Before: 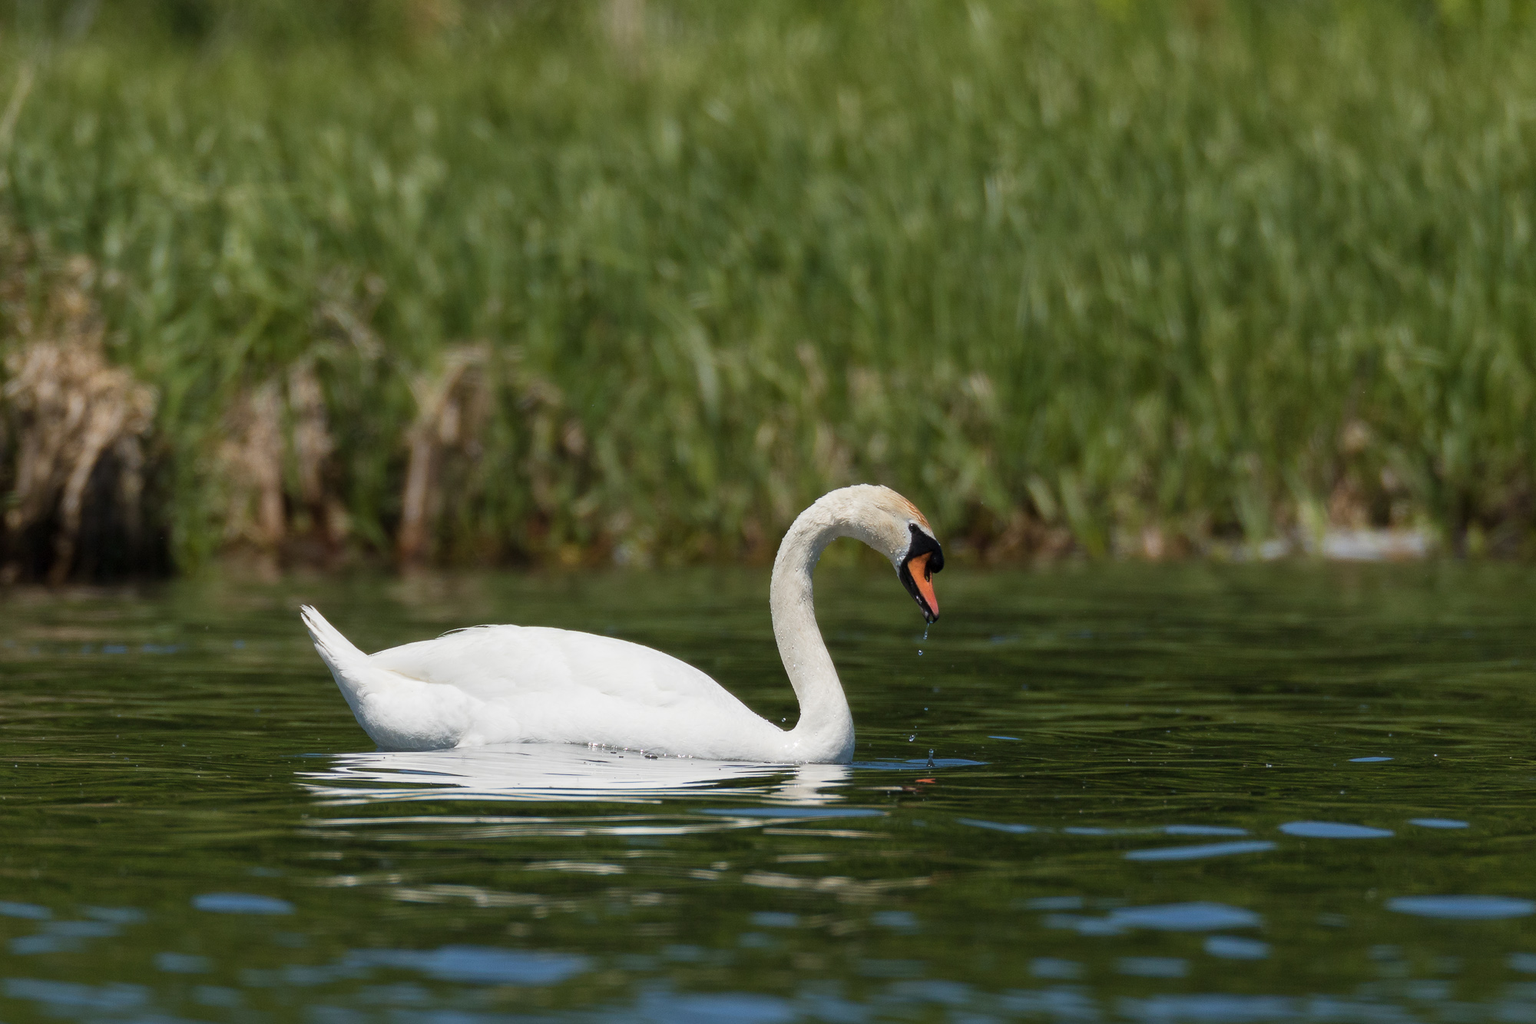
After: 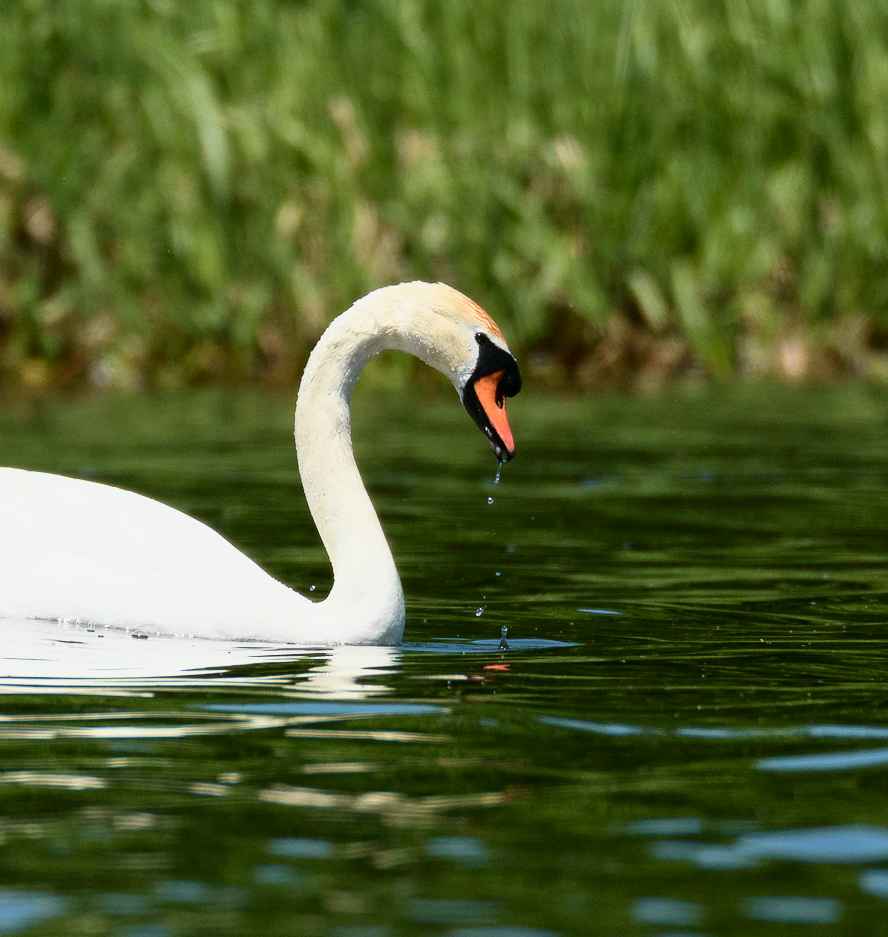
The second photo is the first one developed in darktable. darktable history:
crop: left 35.432%, top 26.233%, right 20.145%, bottom 3.432%
tone curve: curves: ch0 [(0, 0) (0.131, 0.094) (0.326, 0.386) (0.481, 0.623) (0.593, 0.764) (0.812, 0.933) (1, 0.974)]; ch1 [(0, 0) (0.366, 0.367) (0.475, 0.453) (0.494, 0.493) (0.504, 0.497) (0.553, 0.584) (1, 1)]; ch2 [(0, 0) (0.333, 0.346) (0.375, 0.375) (0.424, 0.43) (0.476, 0.492) (0.502, 0.503) (0.533, 0.556) (0.566, 0.599) (0.614, 0.653) (1, 1)], color space Lab, independent channels, preserve colors none
